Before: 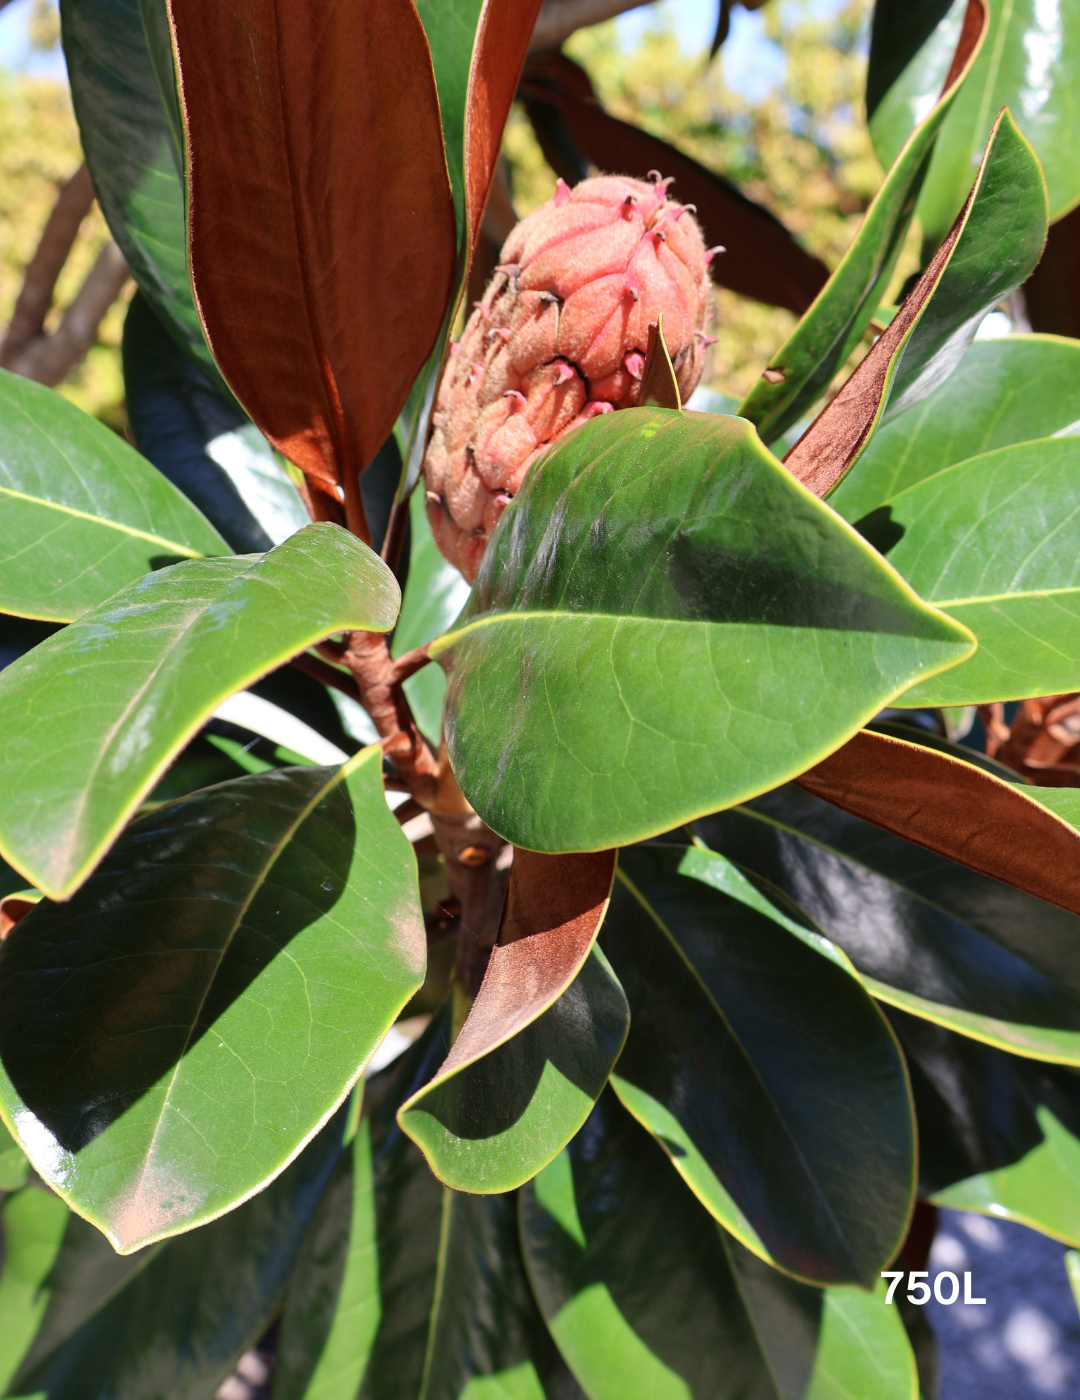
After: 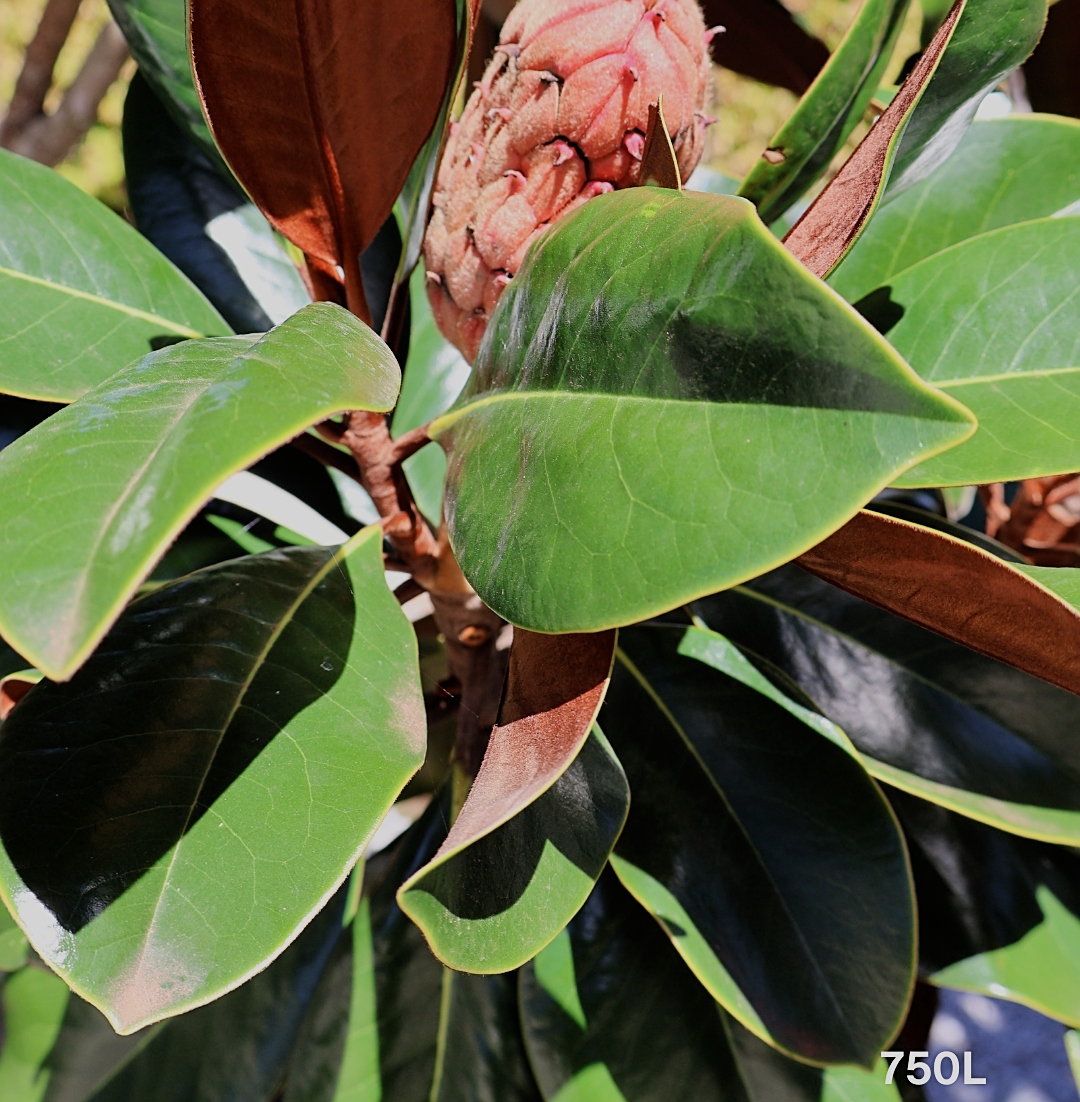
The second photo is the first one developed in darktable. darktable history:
crop and rotate: top 15.774%, bottom 5.506%
filmic rgb: black relative exposure -7.65 EV, white relative exposure 4.56 EV, hardness 3.61
sharpen: on, module defaults
